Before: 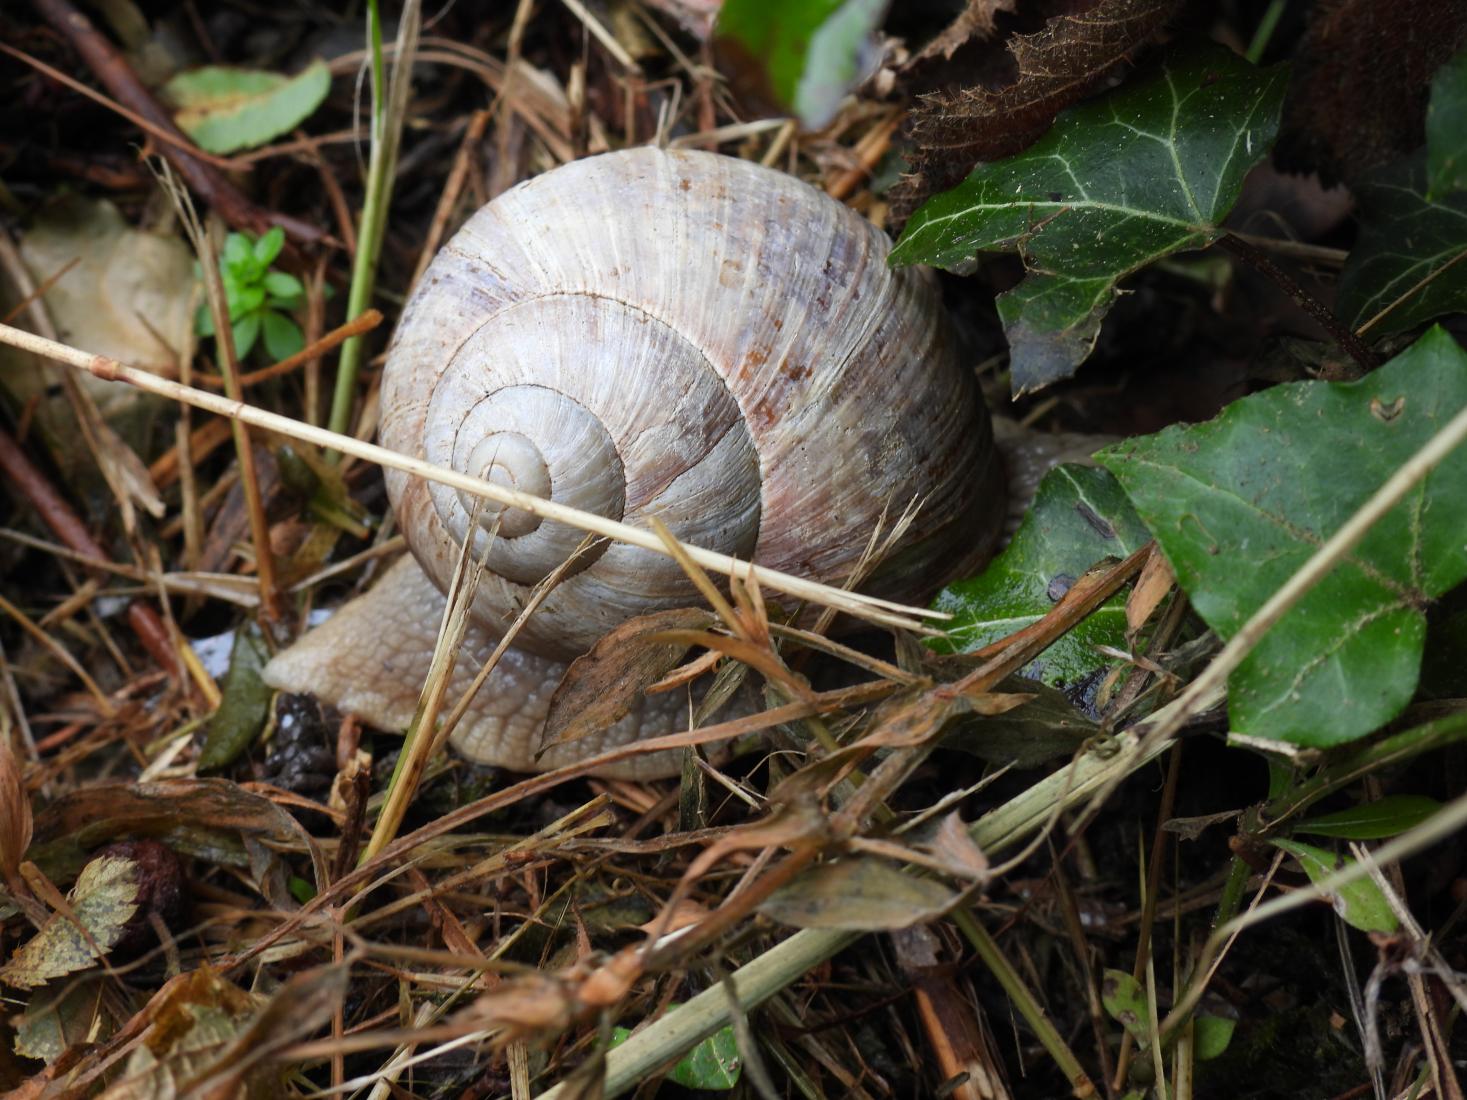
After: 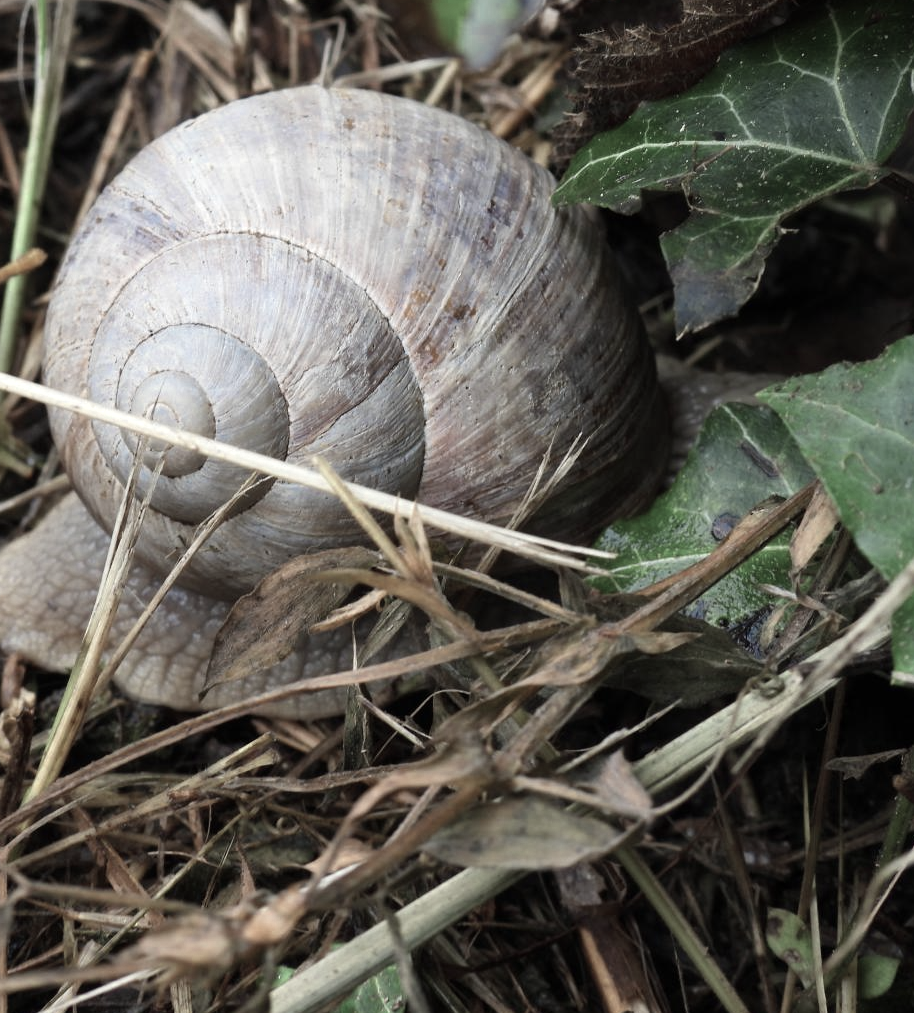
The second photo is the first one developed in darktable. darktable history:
color zones: curves: ch0 [(0.25, 0.667) (0.758, 0.368)]; ch1 [(0.215, 0.245) (0.761, 0.373)]; ch2 [(0.247, 0.554) (0.761, 0.436)]
crop and rotate: left 22.918%, top 5.629%, right 14.711%, bottom 2.247%
